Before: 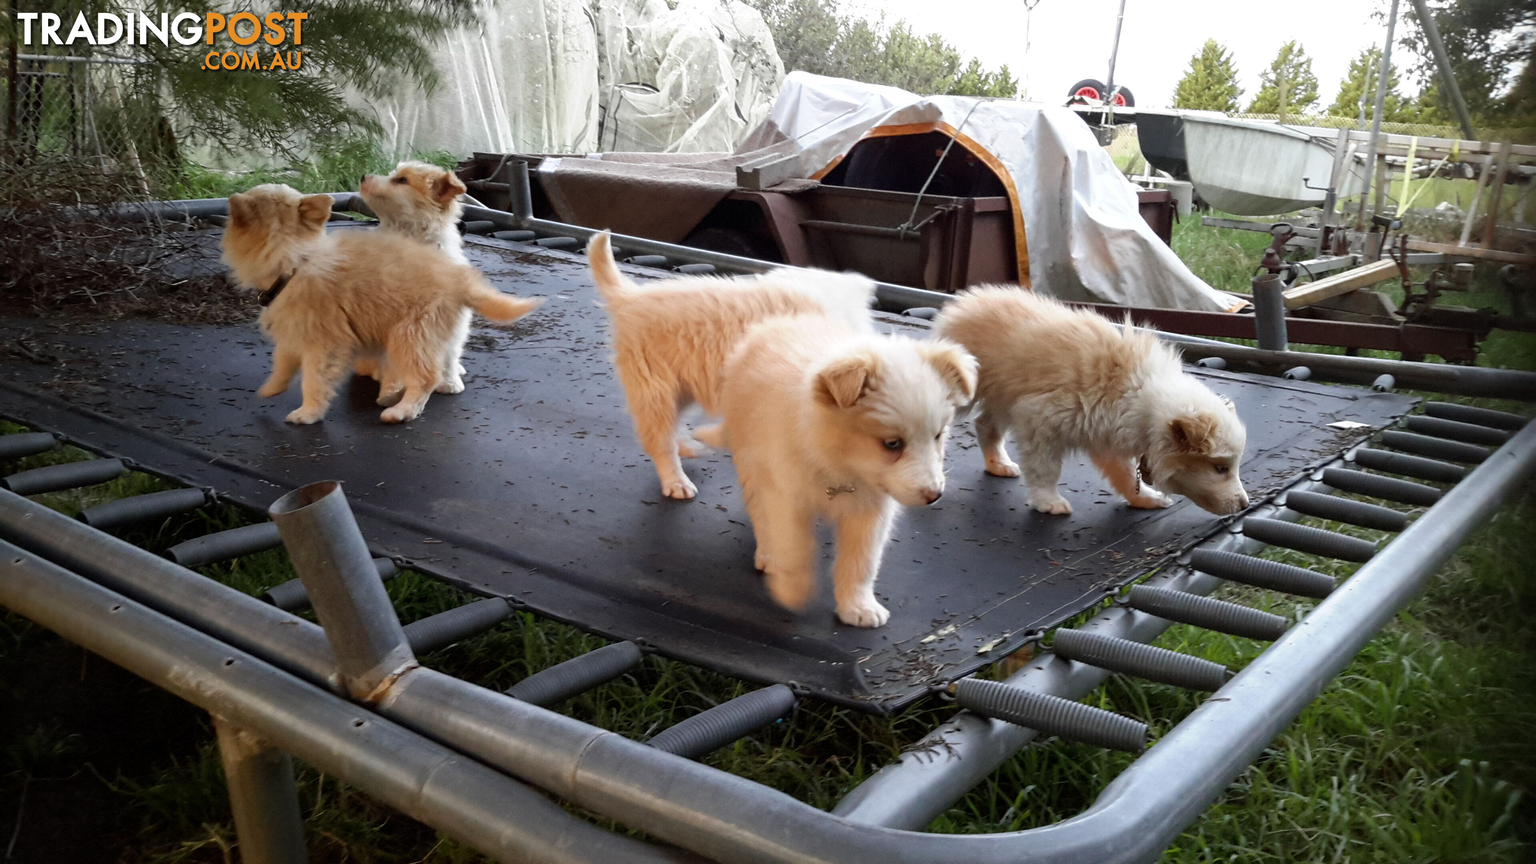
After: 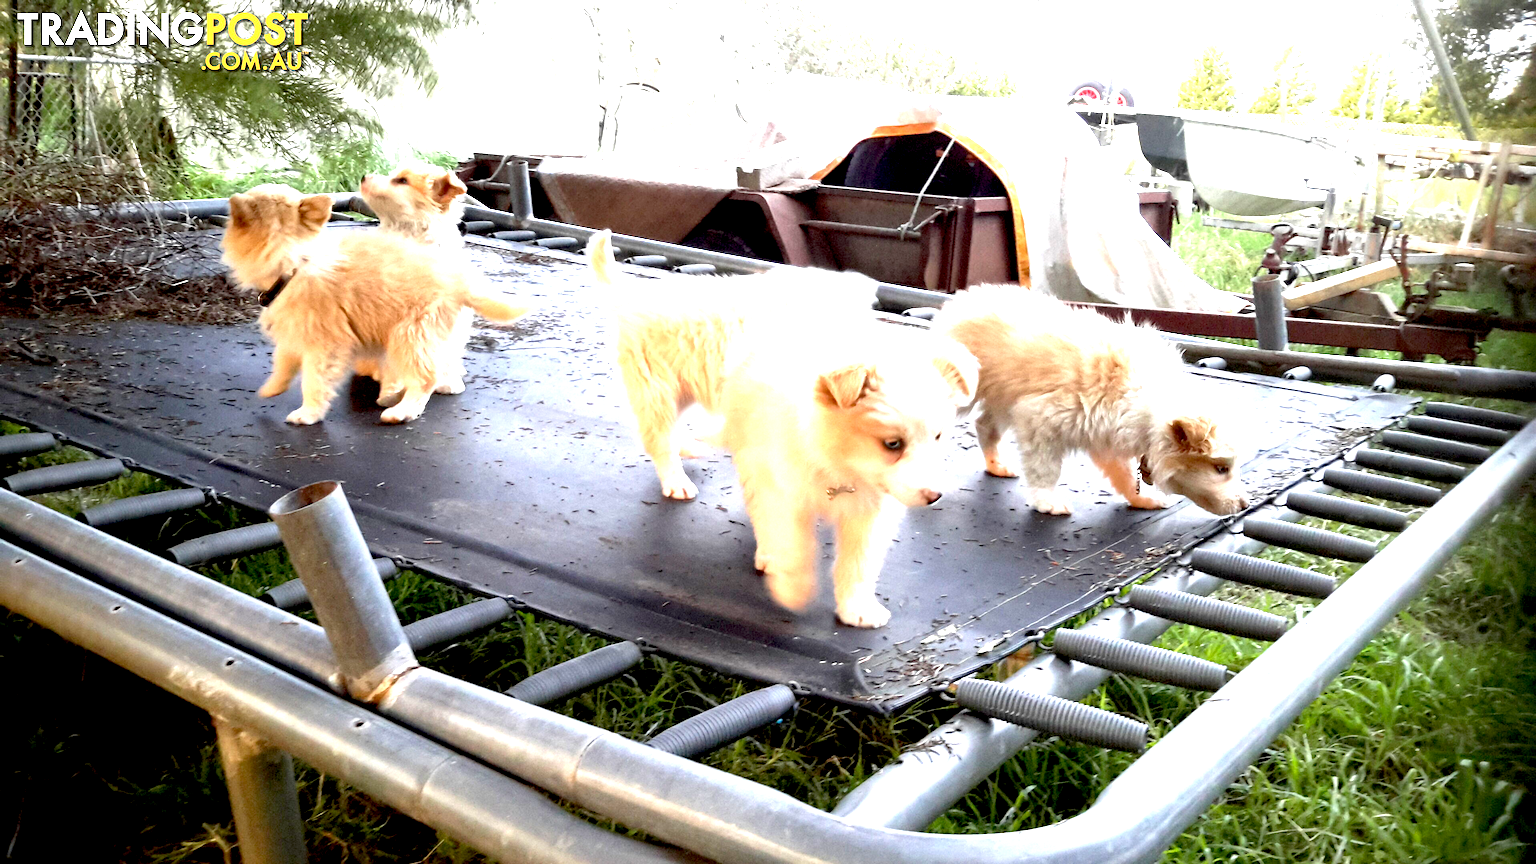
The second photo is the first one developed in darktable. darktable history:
exposure: black level correction 0.005, exposure 2.069 EV, compensate exposure bias true, compensate highlight preservation false
tone equalizer: on, module defaults
